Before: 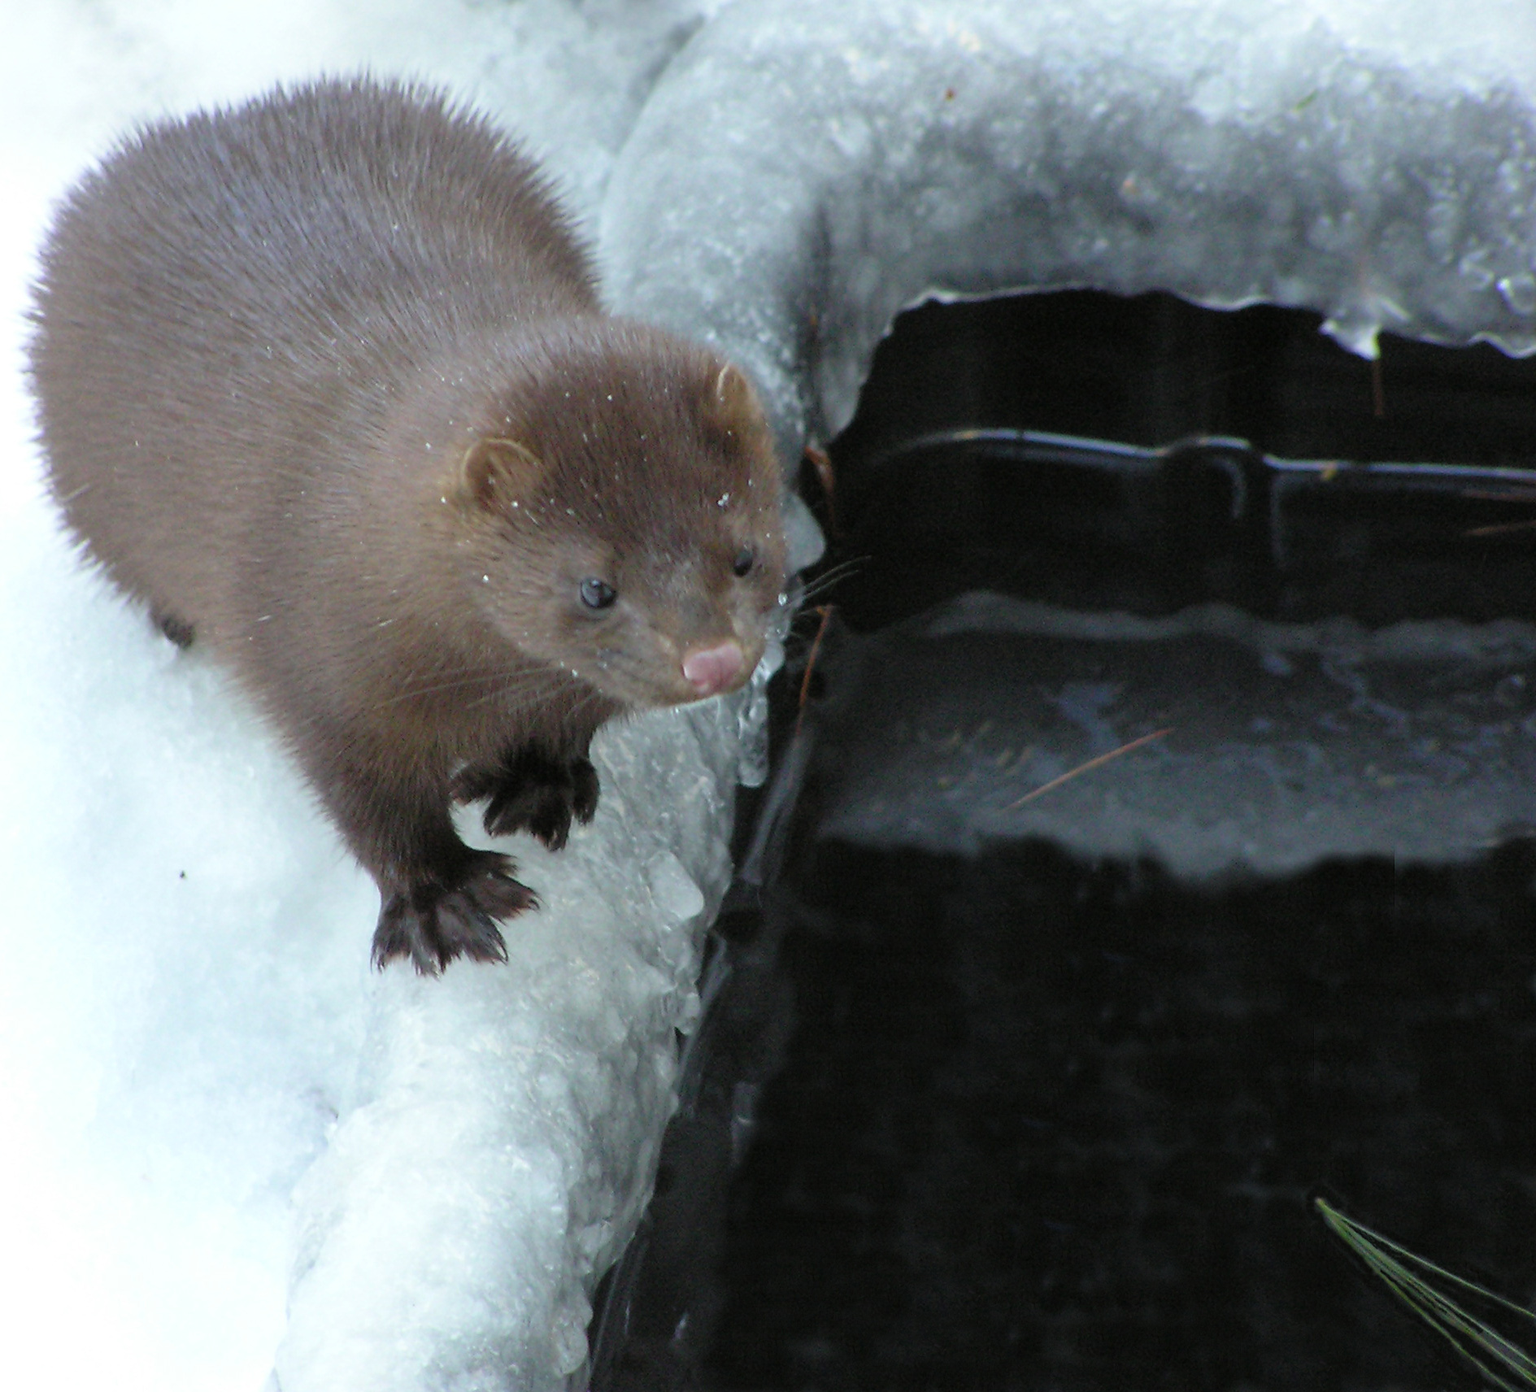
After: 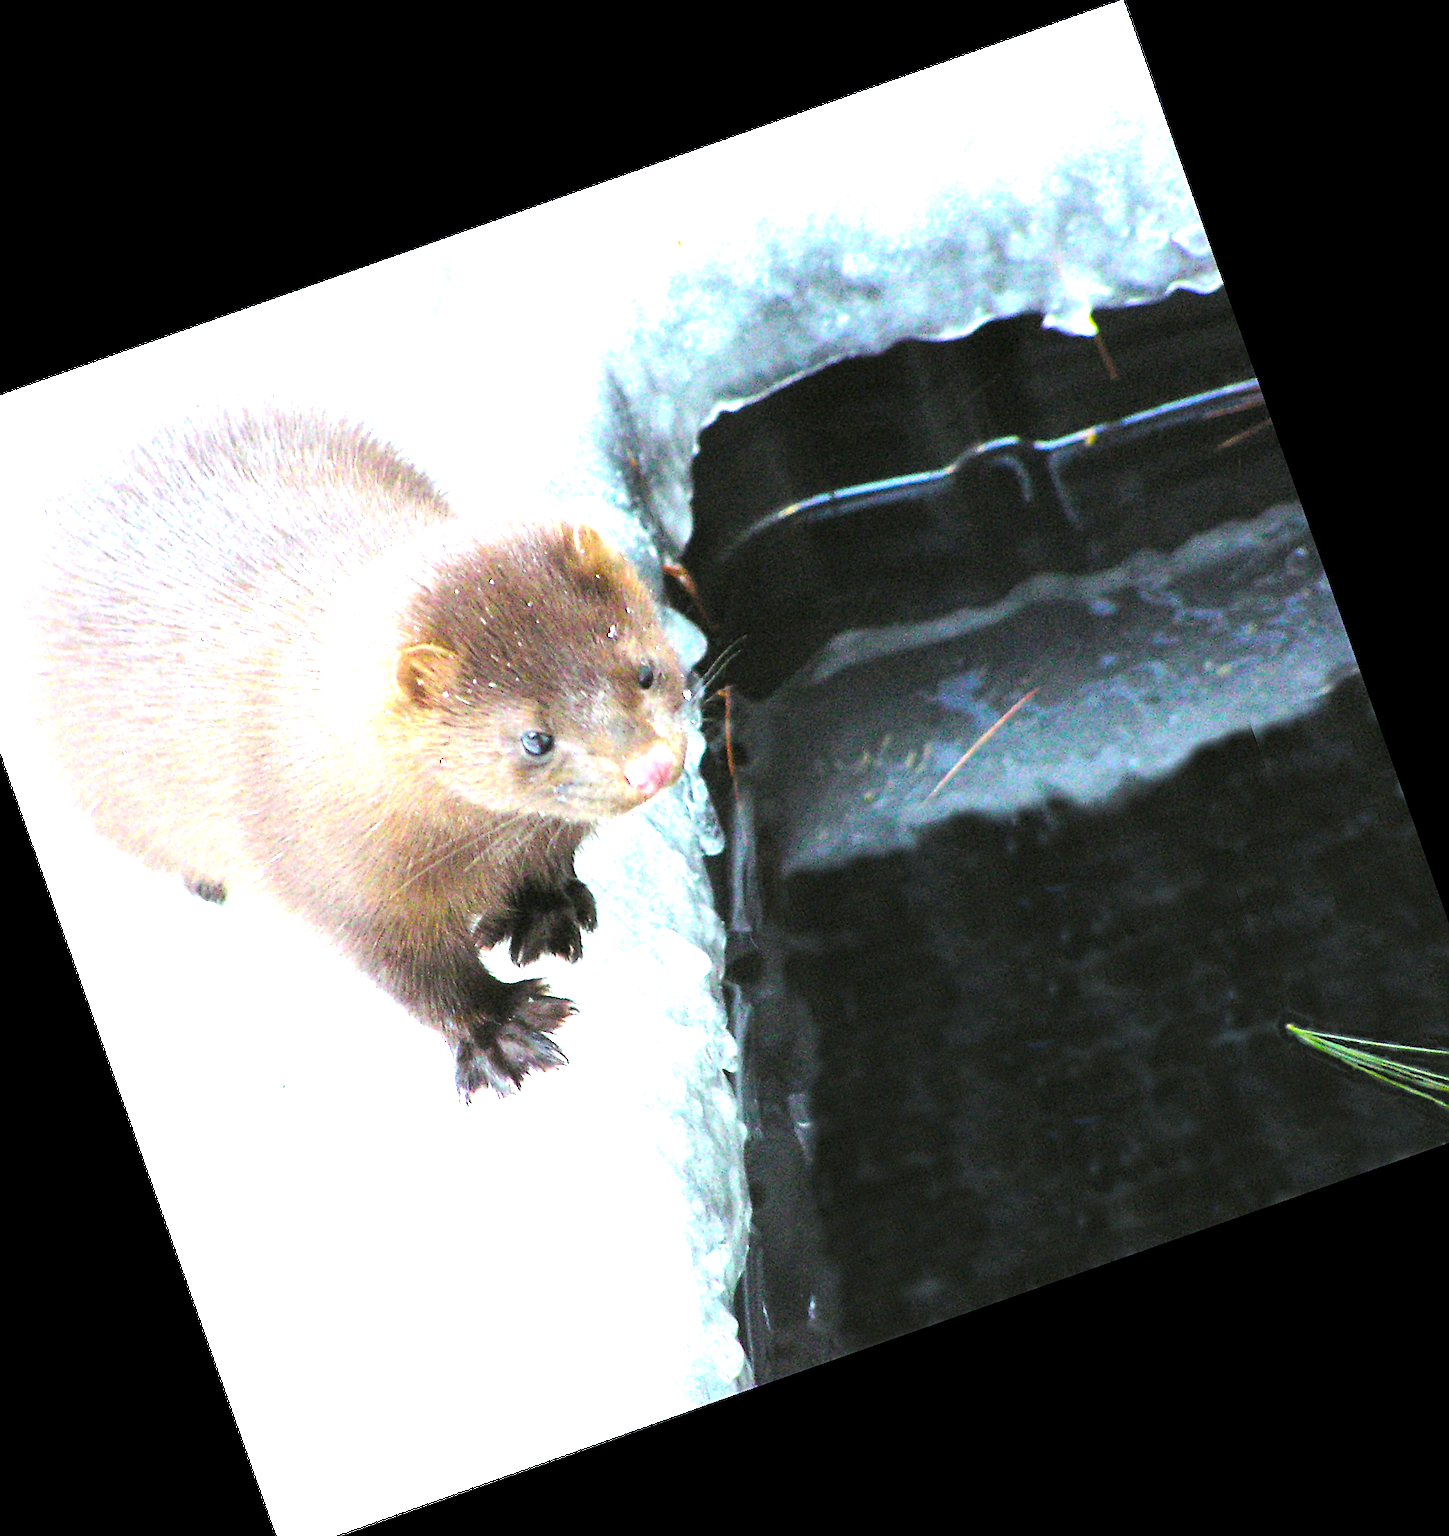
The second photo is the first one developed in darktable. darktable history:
crop and rotate: angle 19.43°, left 6.812%, right 4.125%, bottom 1.087%
sharpen: on, module defaults
exposure: exposure 1 EV, compensate highlight preservation false
color balance rgb: linear chroma grading › shadows -10%, linear chroma grading › global chroma 20%, perceptual saturation grading › global saturation 15%, perceptual brilliance grading › global brilliance 30%, perceptual brilliance grading › highlights 12%, perceptual brilliance grading › mid-tones 24%, global vibrance 20%
